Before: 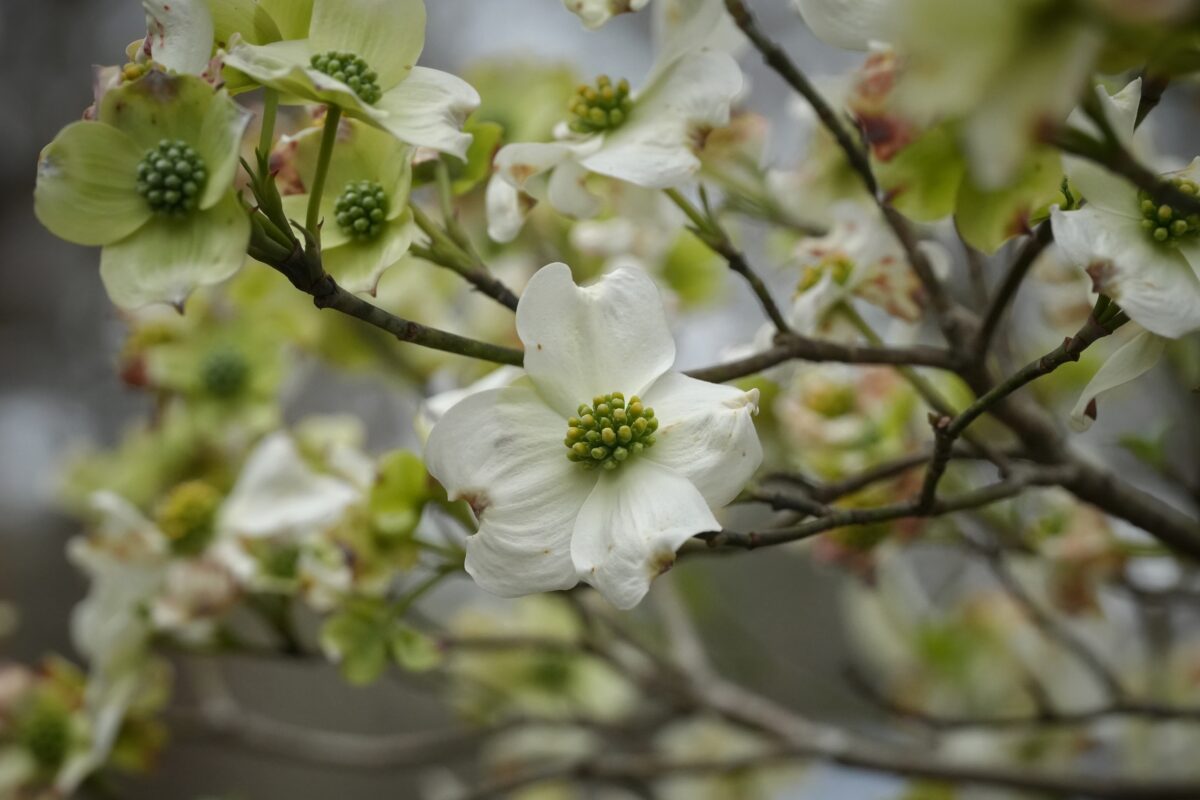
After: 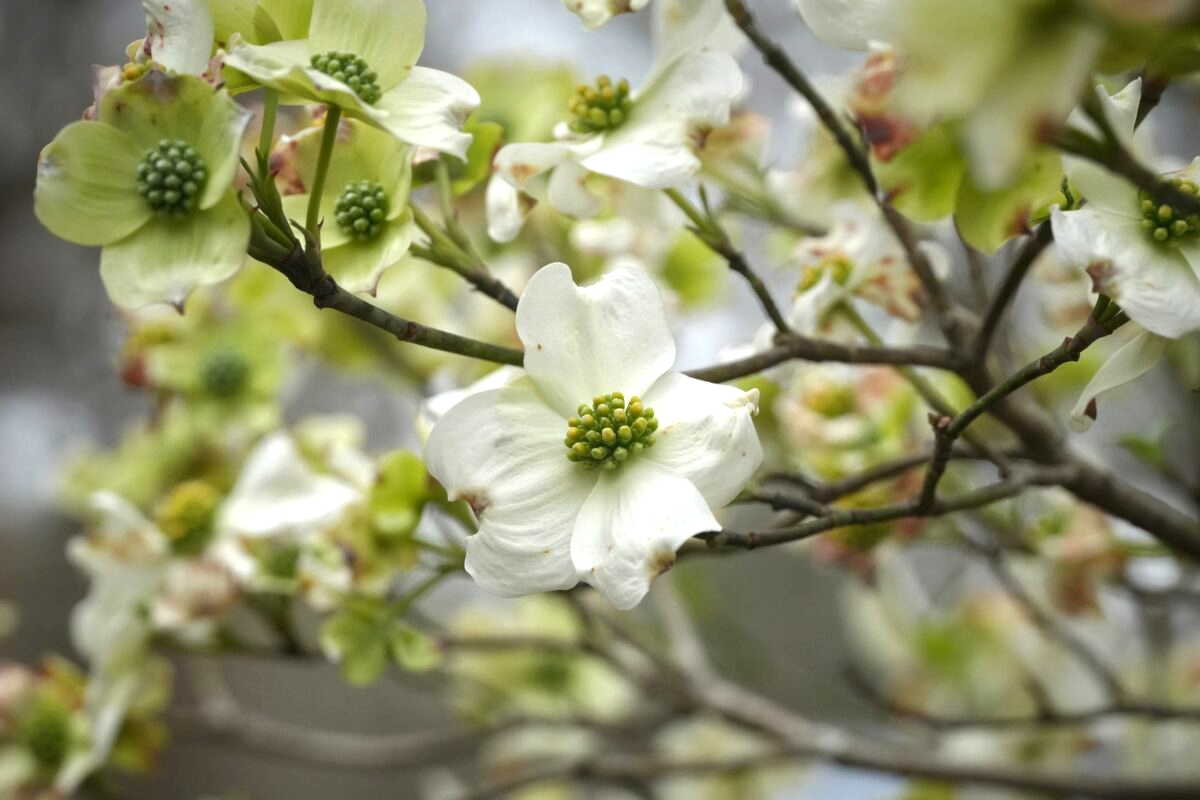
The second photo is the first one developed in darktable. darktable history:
exposure: exposure 0.734 EV, compensate highlight preservation false
